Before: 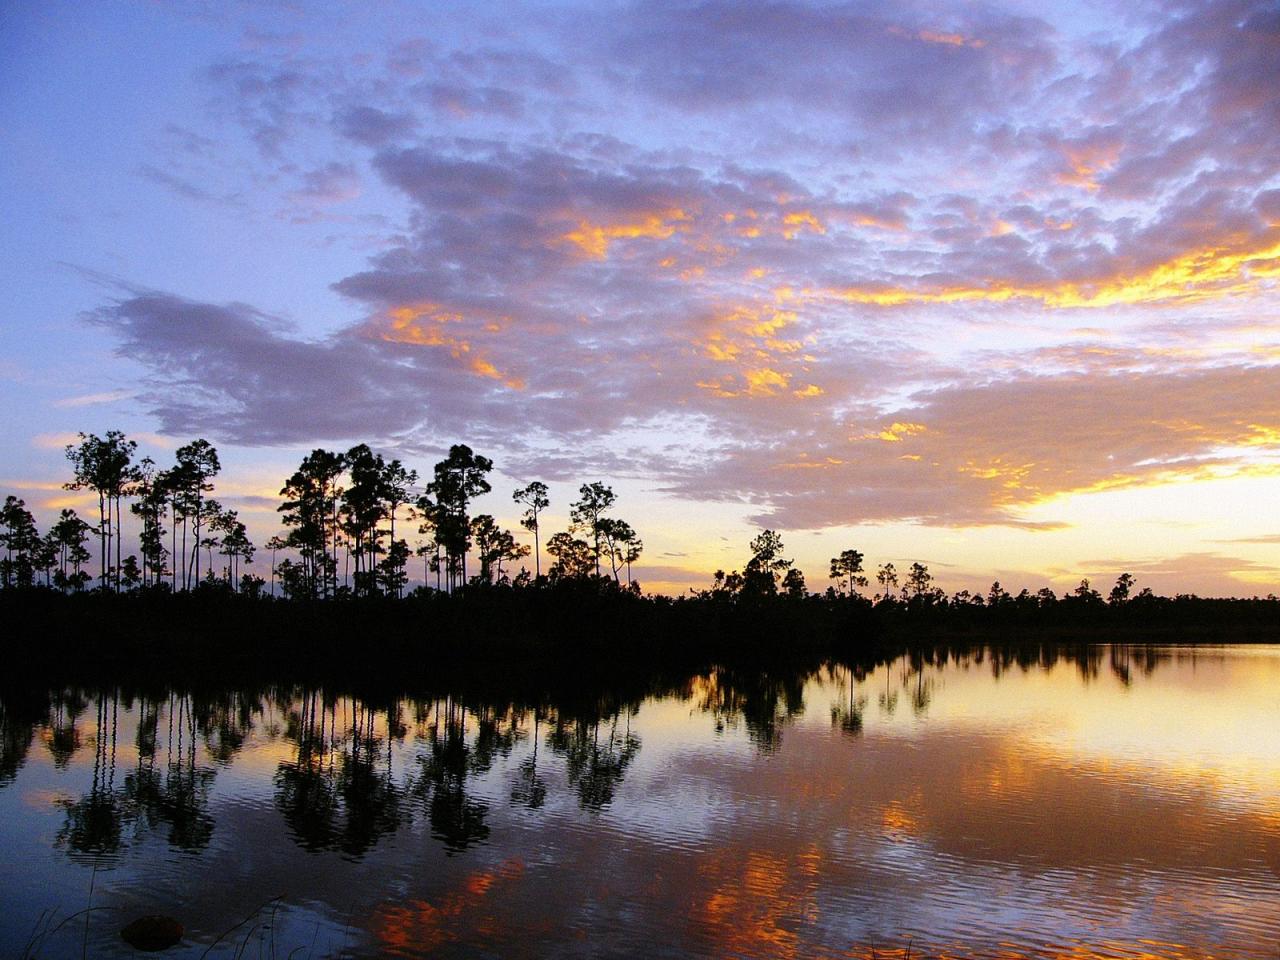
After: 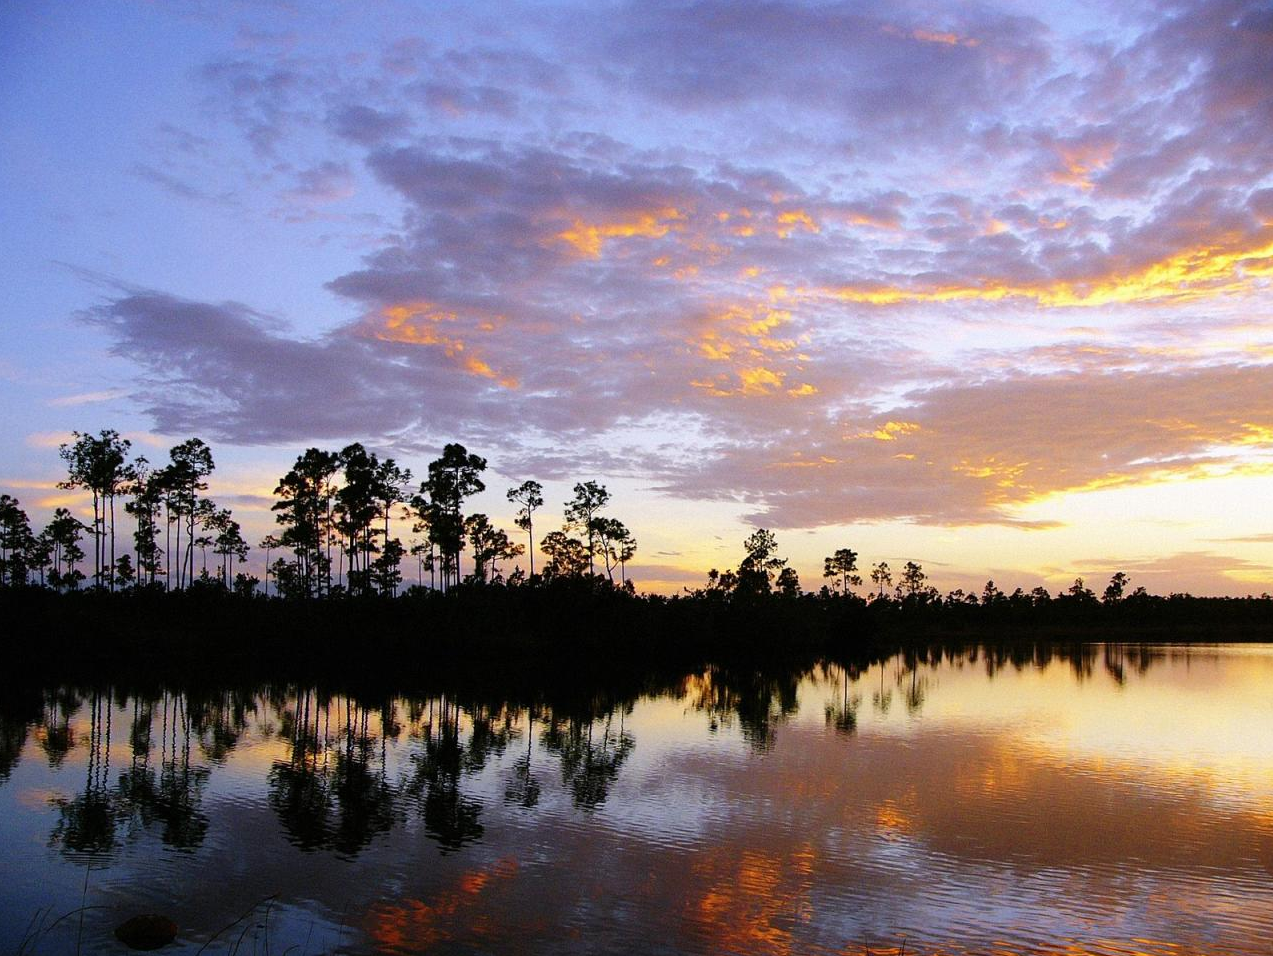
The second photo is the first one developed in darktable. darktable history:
crop and rotate: left 0.504%, top 0.156%, bottom 0.242%
